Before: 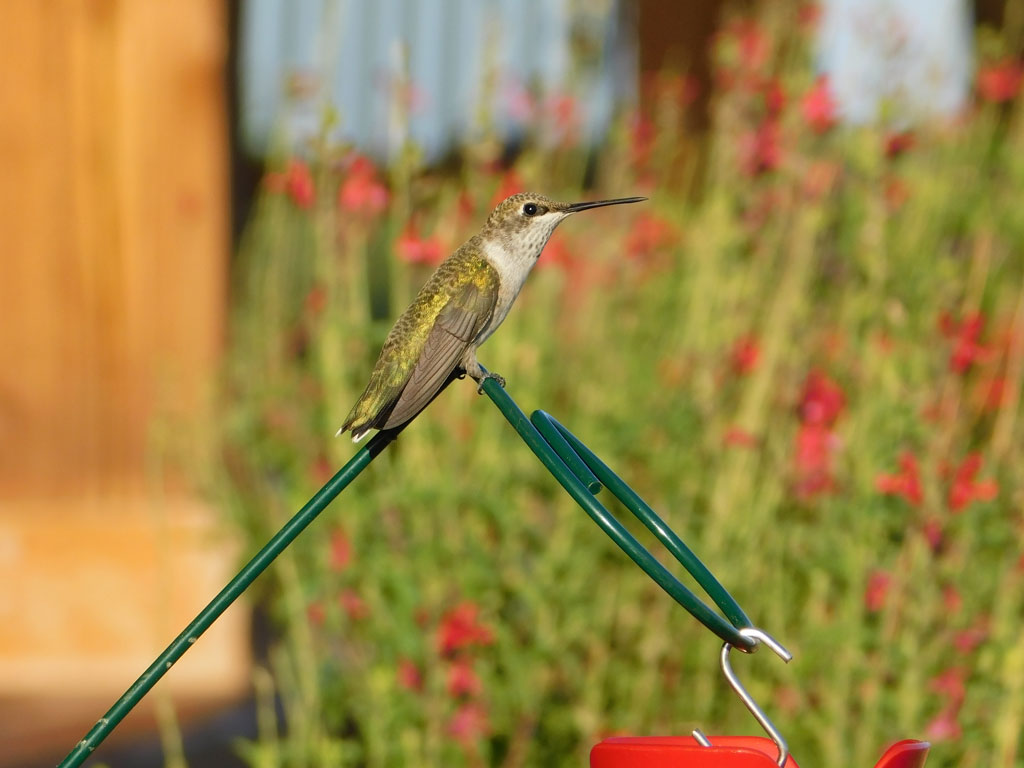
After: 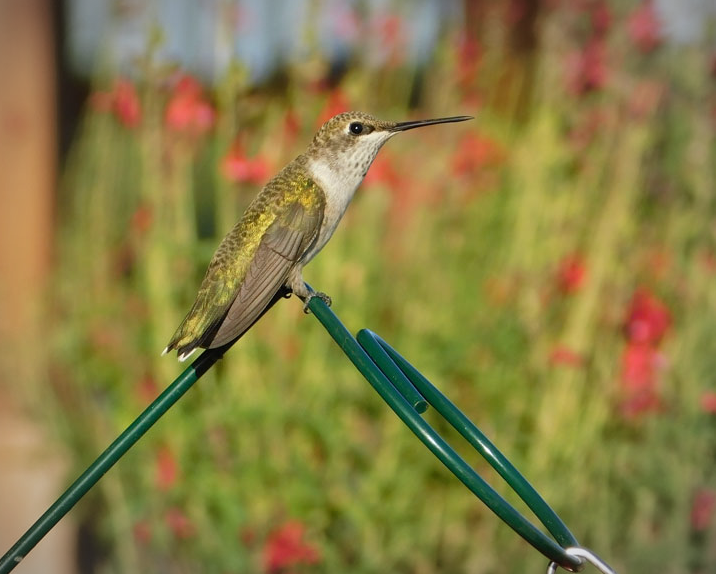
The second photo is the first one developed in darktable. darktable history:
shadows and highlights: shadows 4.1, highlights -17.6, soften with gaussian
vignetting: fall-off radius 60%, automatic ratio true
crop and rotate: left 17.046%, top 10.659%, right 12.989%, bottom 14.553%
white balance: red 0.988, blue 1.017
